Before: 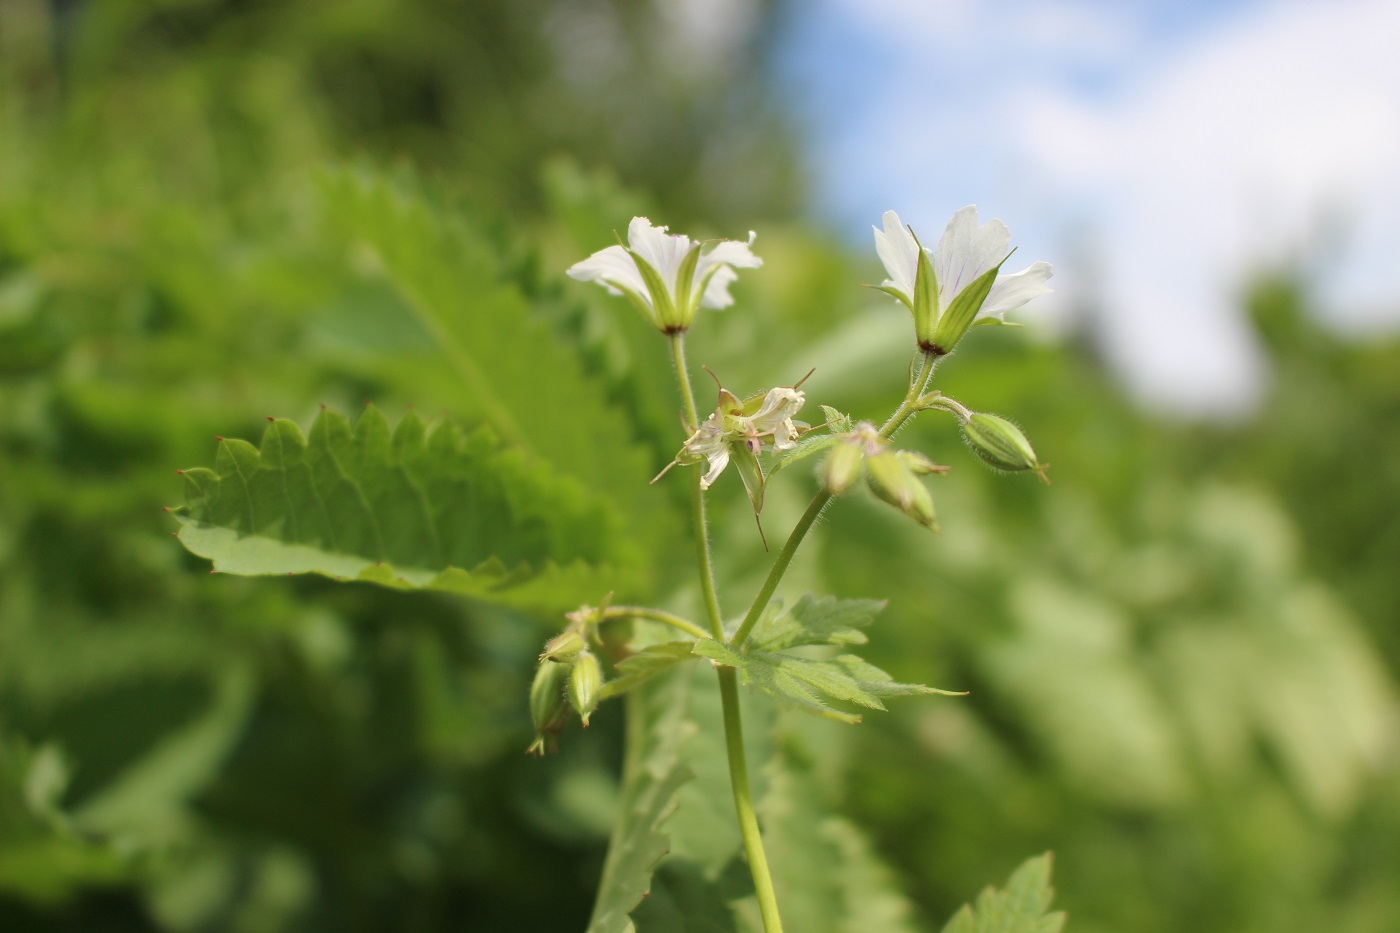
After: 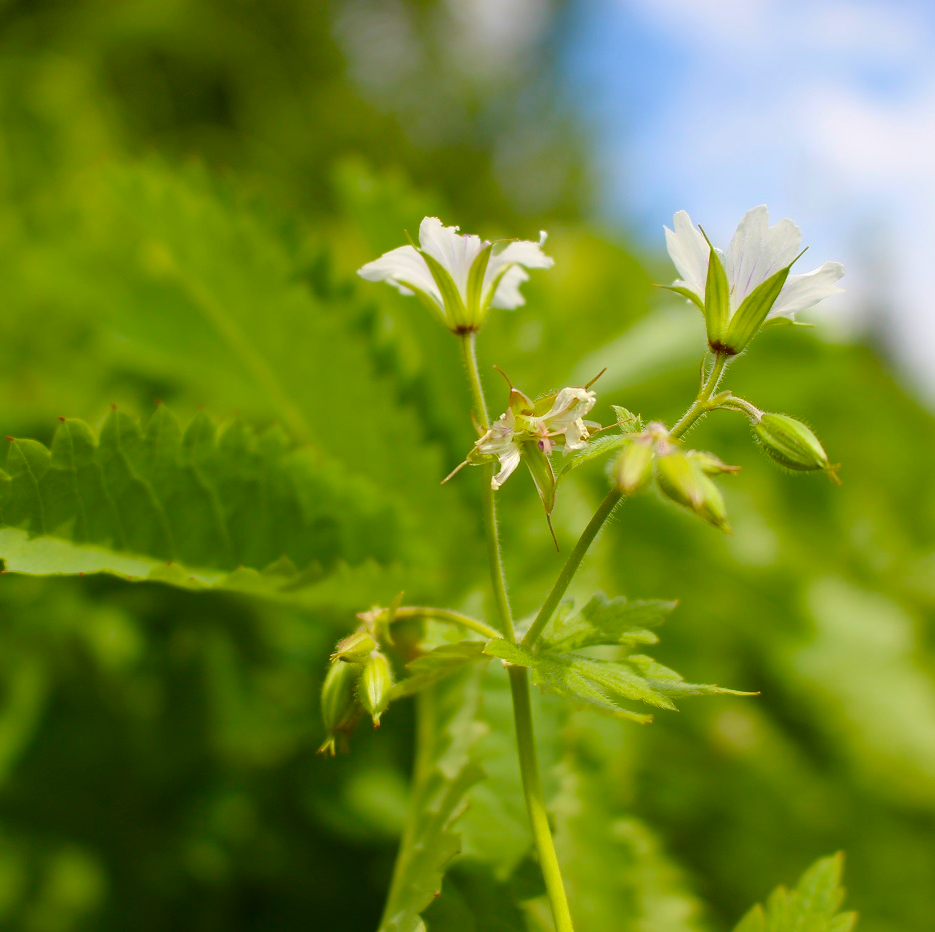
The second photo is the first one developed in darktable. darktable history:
color balance rgb: linear chroma grading › global chroma 15.236%, perceptual saturation grading › global saturation 20%, perceptual saturation grading › highlights -14.45%, perceptual saturation grading › shadows 50.236%, global vibrance 14.296%
crop and rotate: left 14.976%, right 18.202%
